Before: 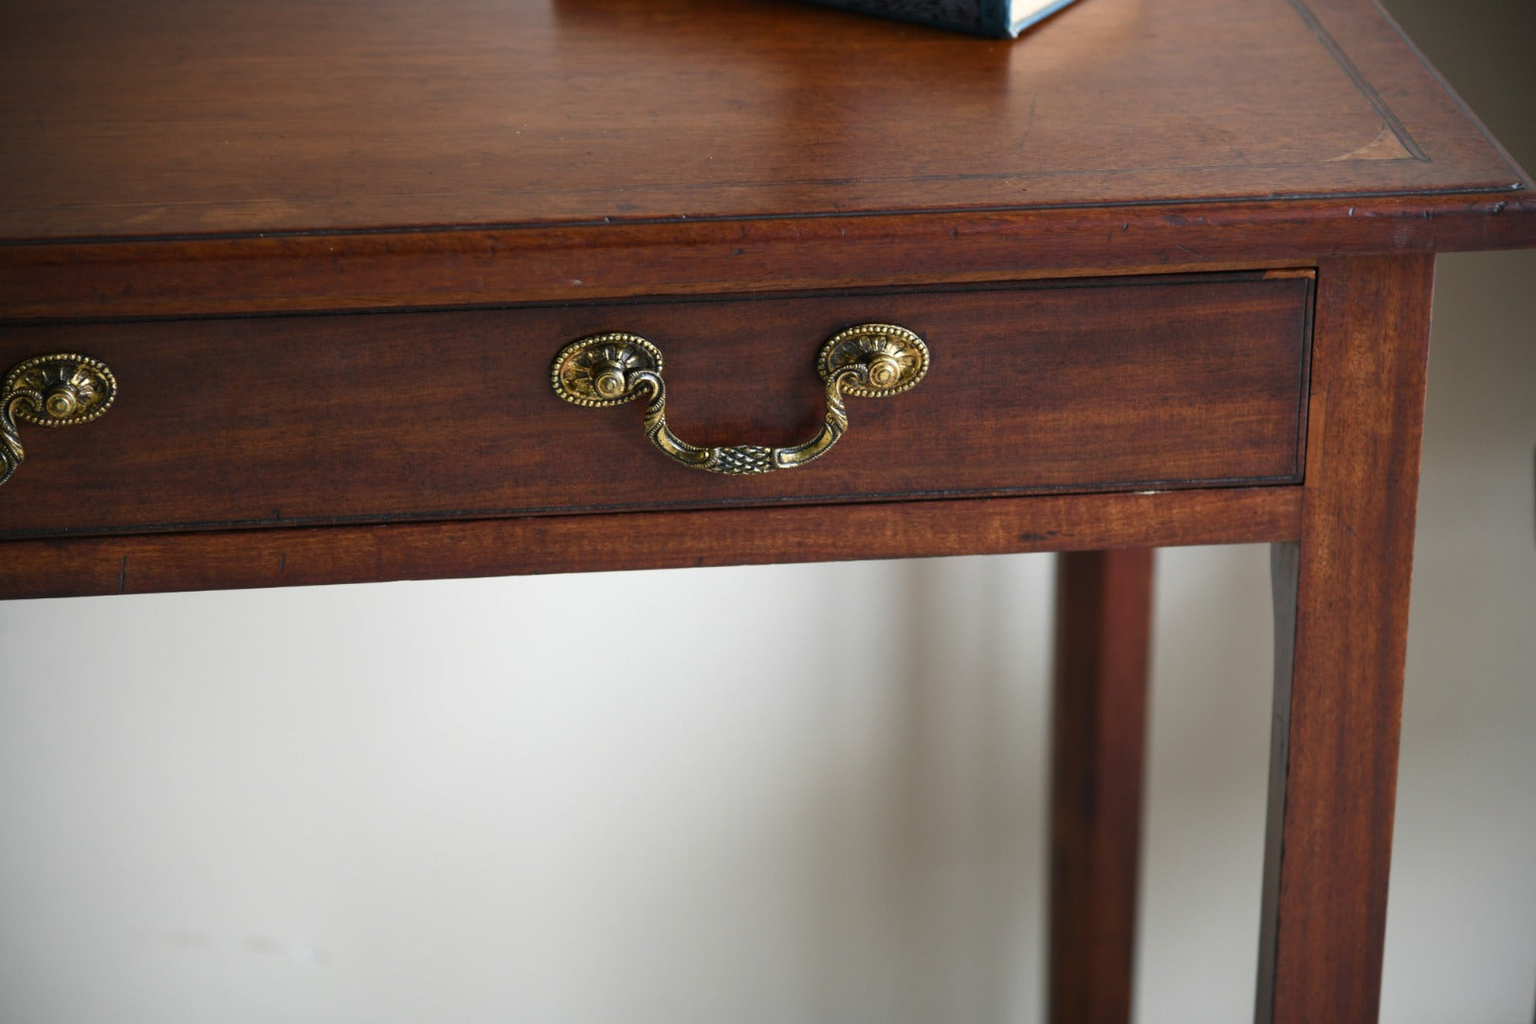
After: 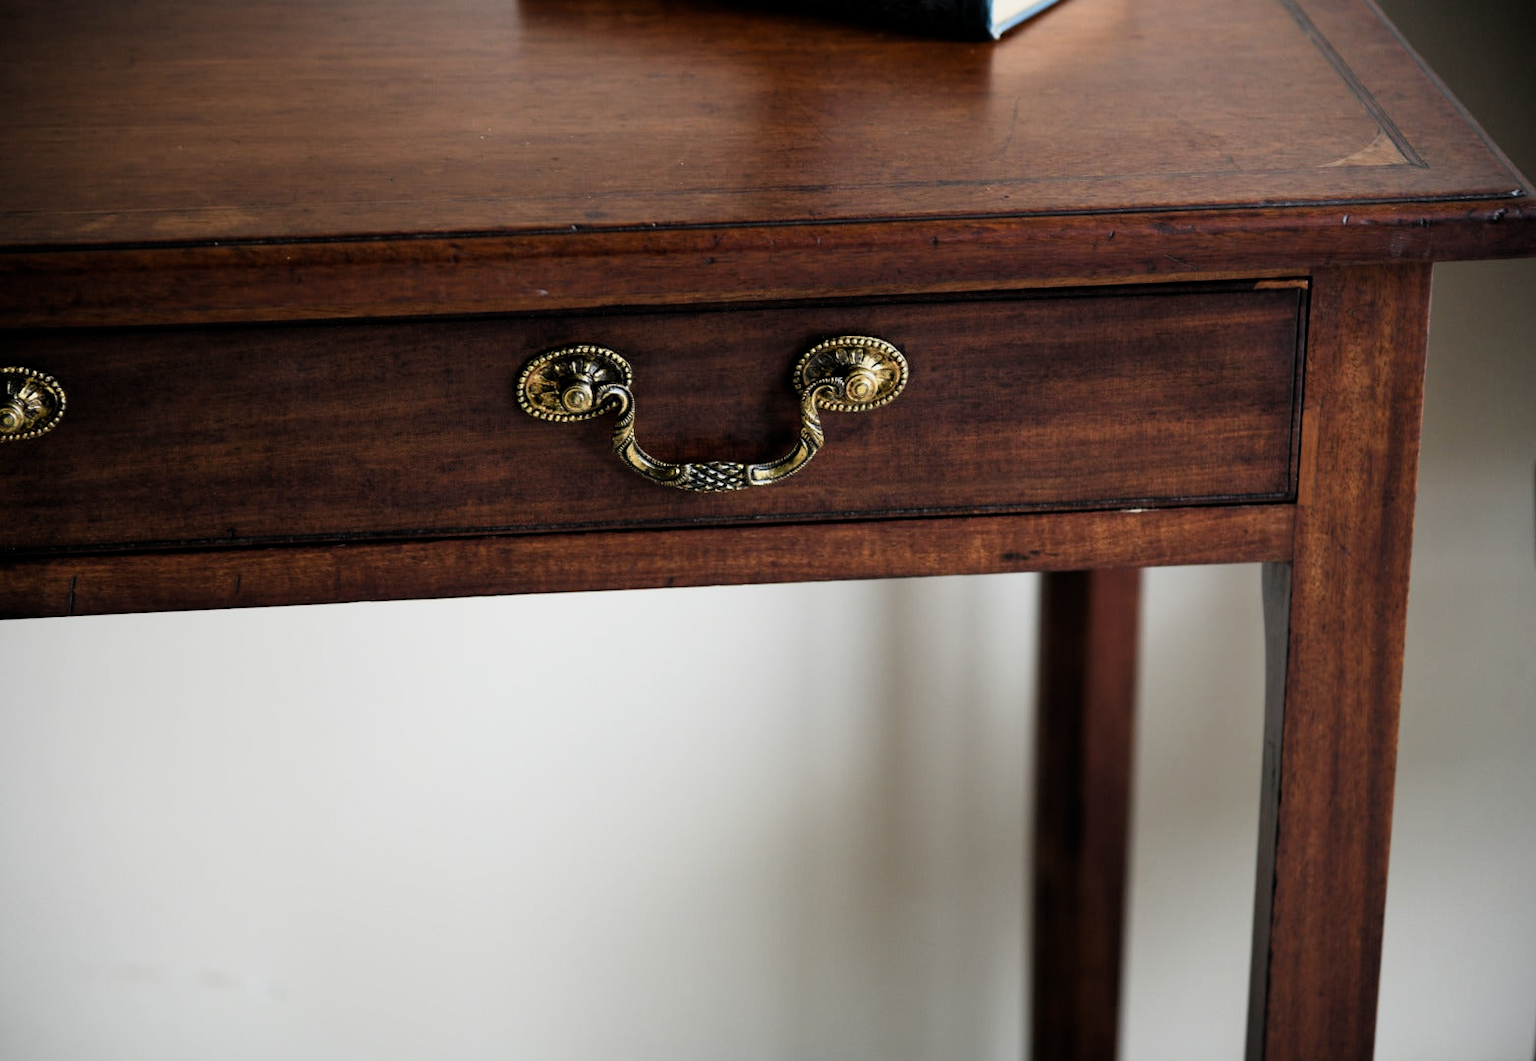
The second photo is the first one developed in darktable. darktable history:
crop and rotate: left 3.503%
filmic rgb: middle gray luminance 9.93%, black relative exposure -8.59 EV, white relative exposure 3.33 EV, target black luminance 0%, hardness 5.2, latitude 44.69%, contrast 1.305, highlights saturation mix 5.48%, shadows ↔ highlights balance 24.36%, iterations of high-quality reconstruction 0
